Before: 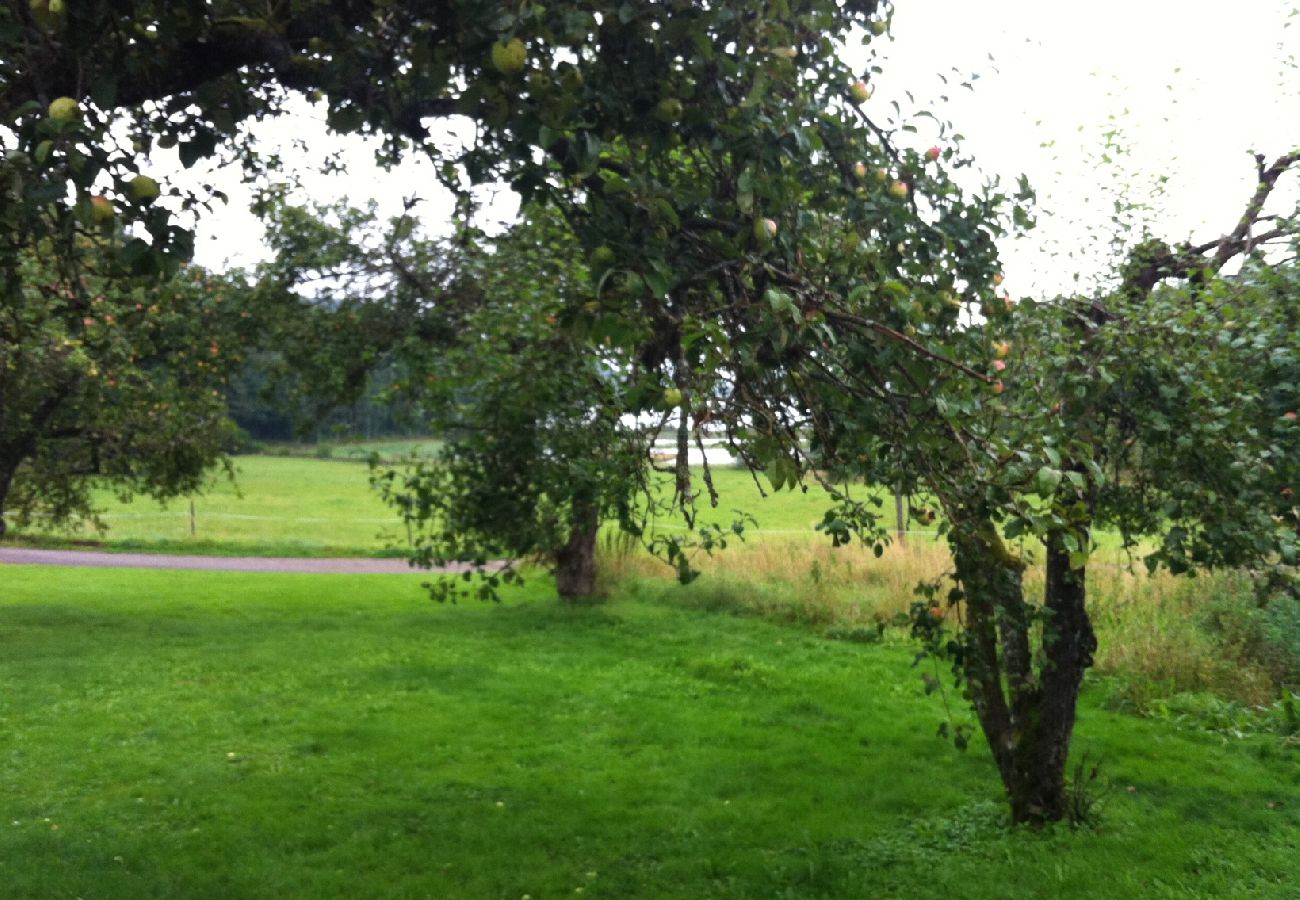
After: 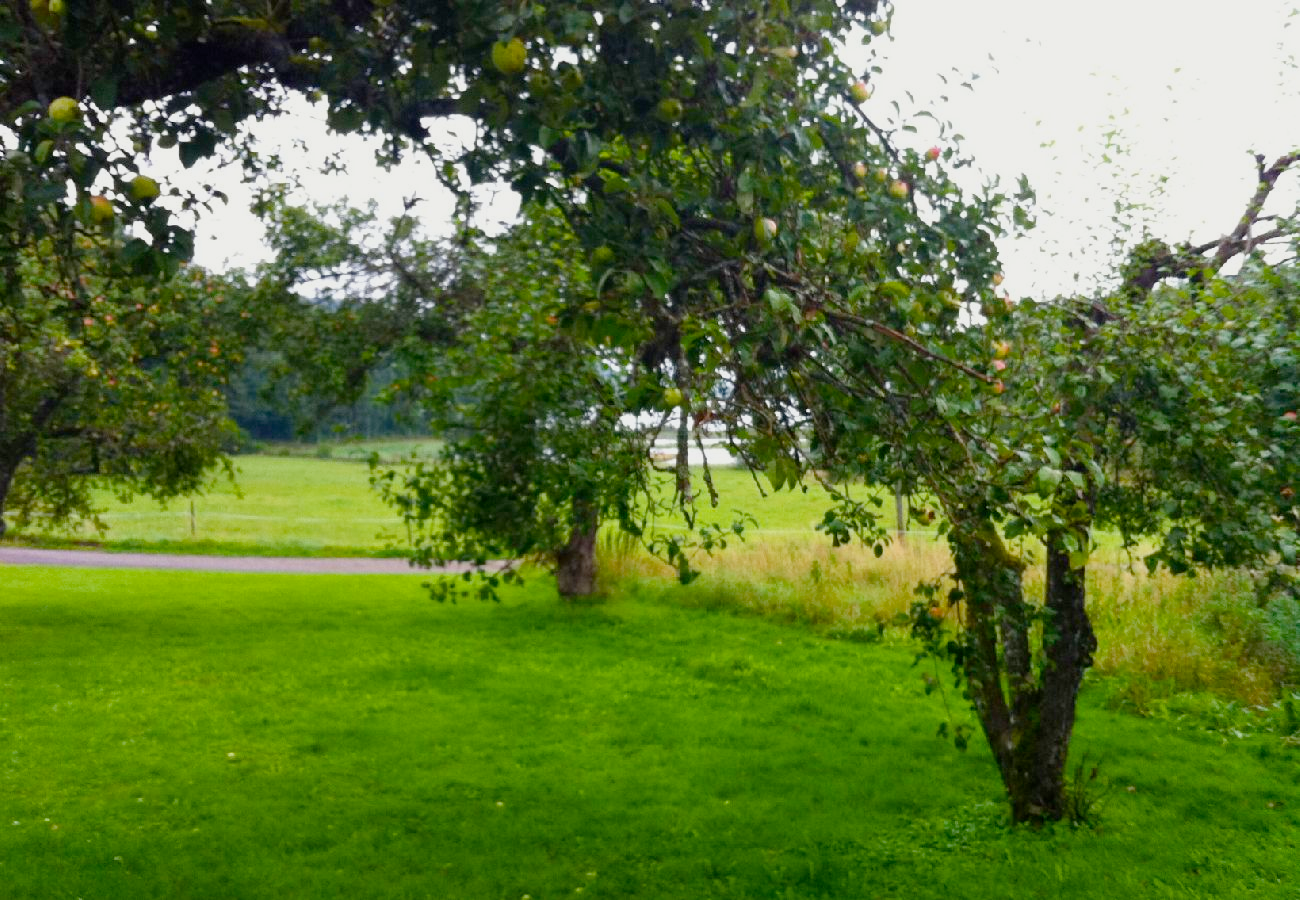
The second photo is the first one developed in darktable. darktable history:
color balance rgb: perceptual saturation grading › global saturation 20%, perceptual saturation grading › highlights 2.119%, perceptual saturation grading › shadows 50.039%, perceptual brilliance grading › global brilliance 12.567%
filmic rgb: middle gray luminance 18.27%, black relative exposure -10.51 EV, white relative exposure 3.42 EV, target black luminance 0%, hardness 6.06, latitude 98.11%, contrast 0.85, shadows ↔ highlights balance 0.34%, preserve chrominance no, color science v5 (2021), contrast in shadows safe, contrast in highlights safe
